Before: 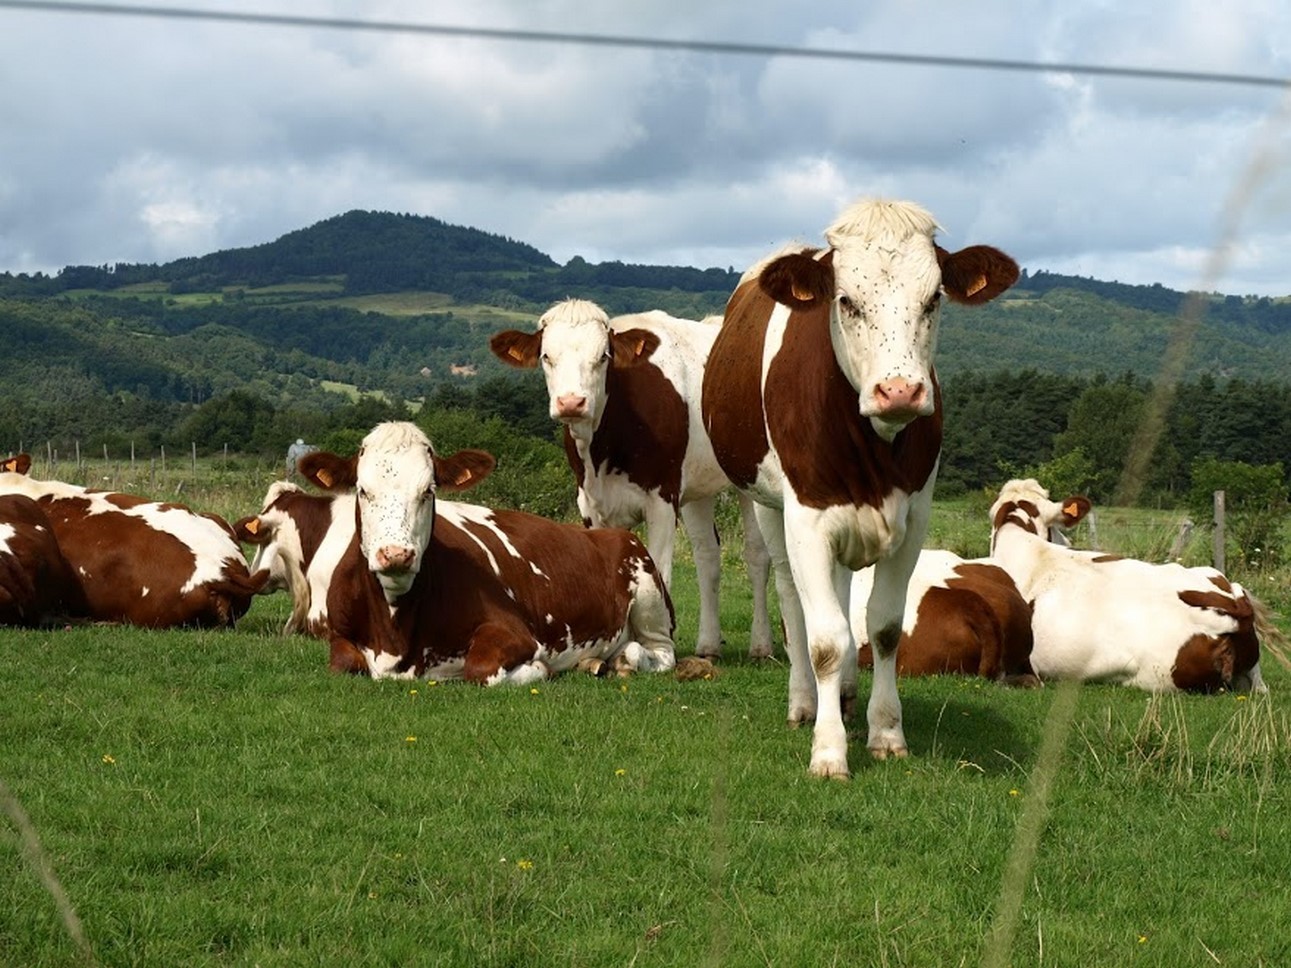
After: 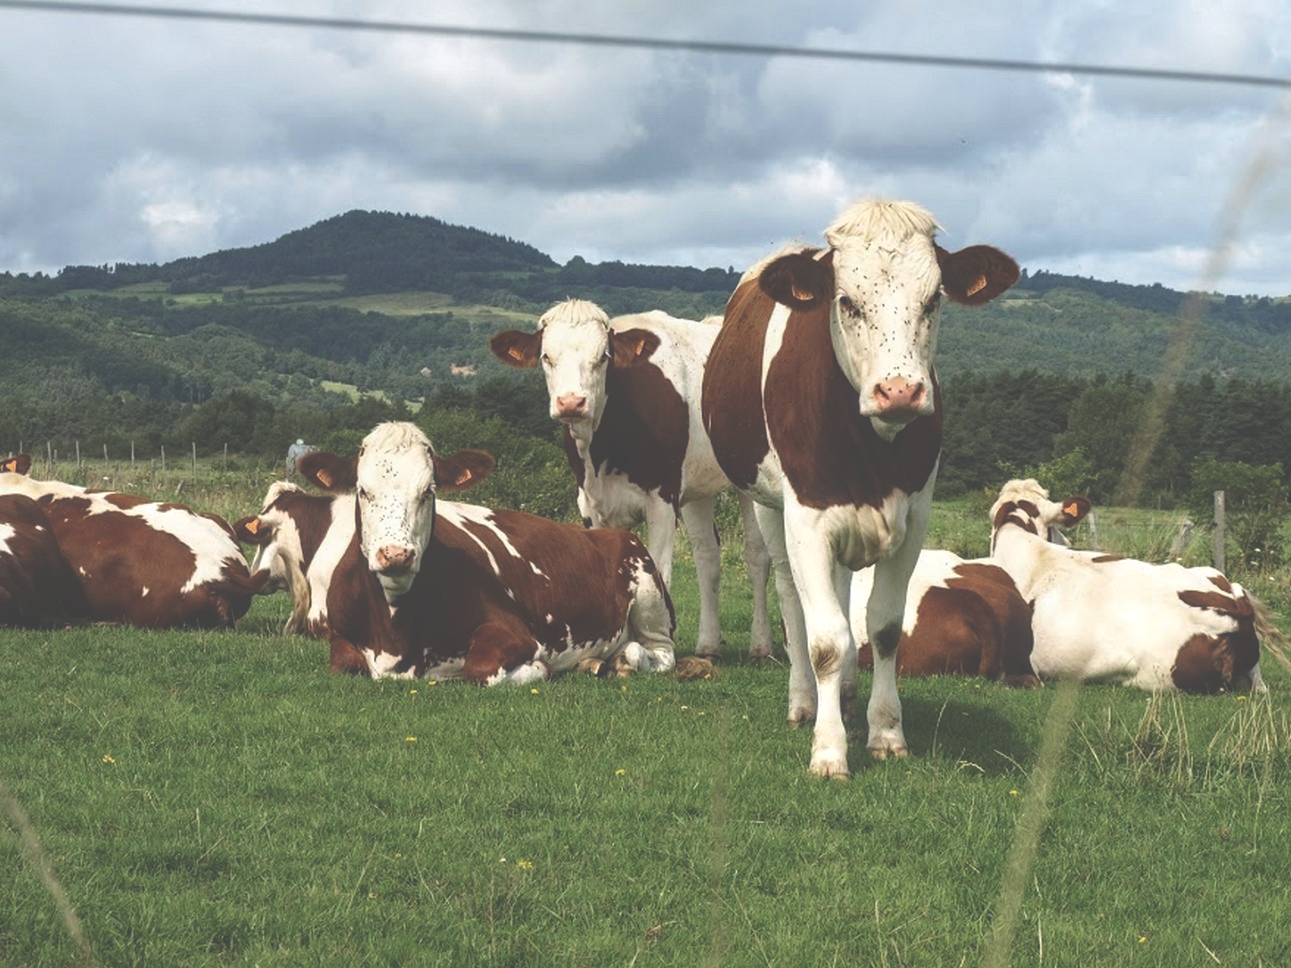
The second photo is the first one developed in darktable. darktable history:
local contrast: on, module defaults
exposure: black level correction -0.064, exposure -0.05 EV, compensate highlight preservation false
